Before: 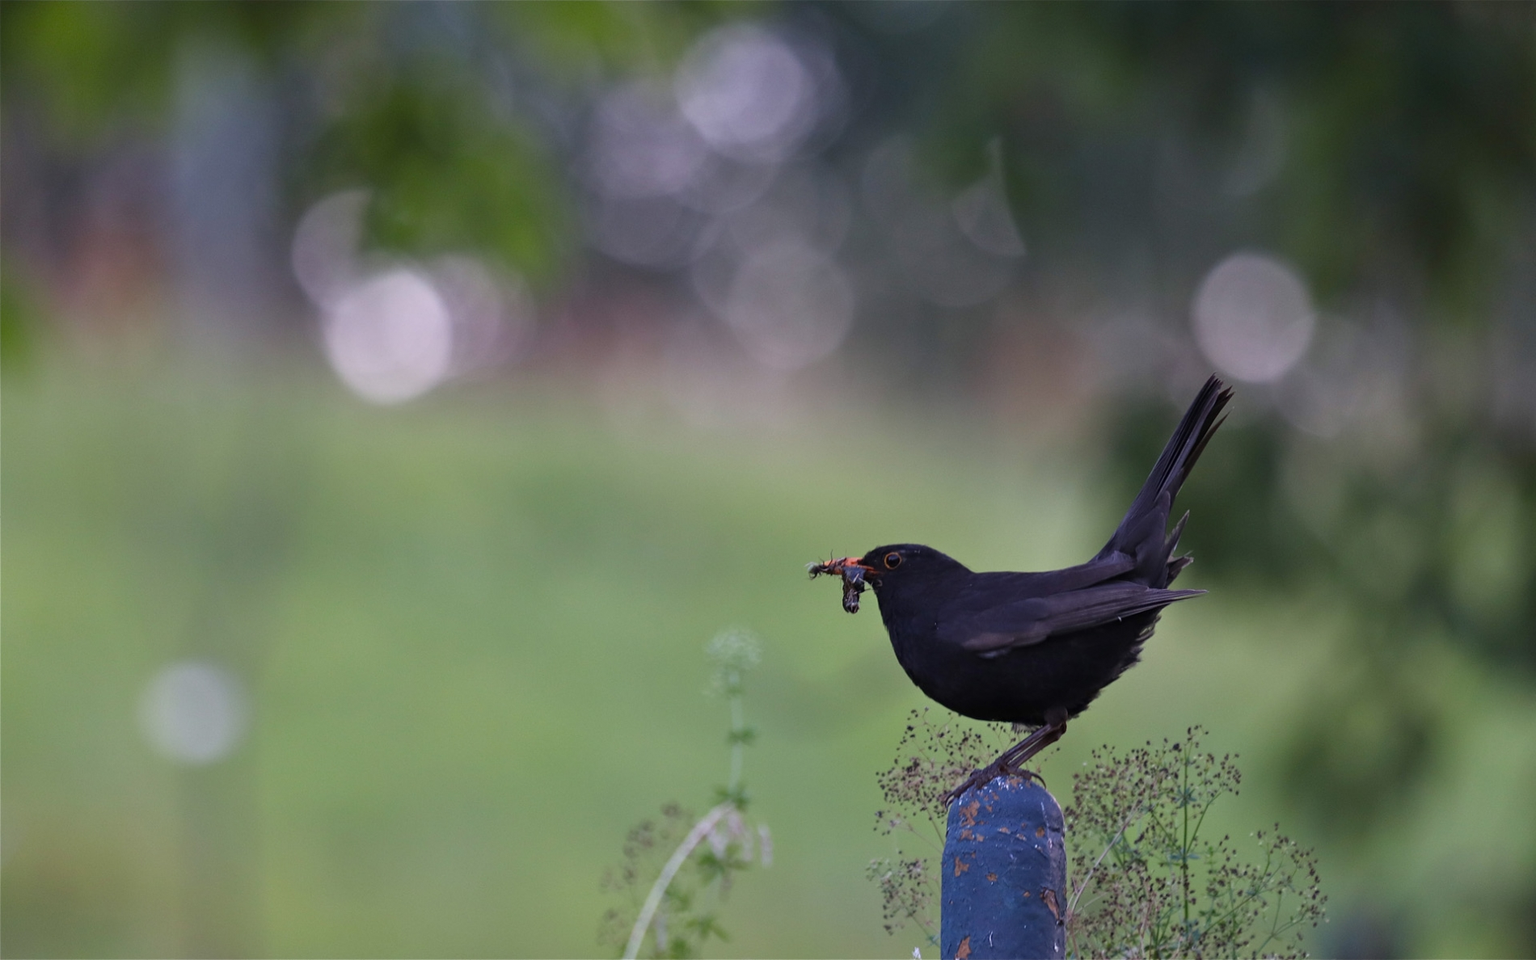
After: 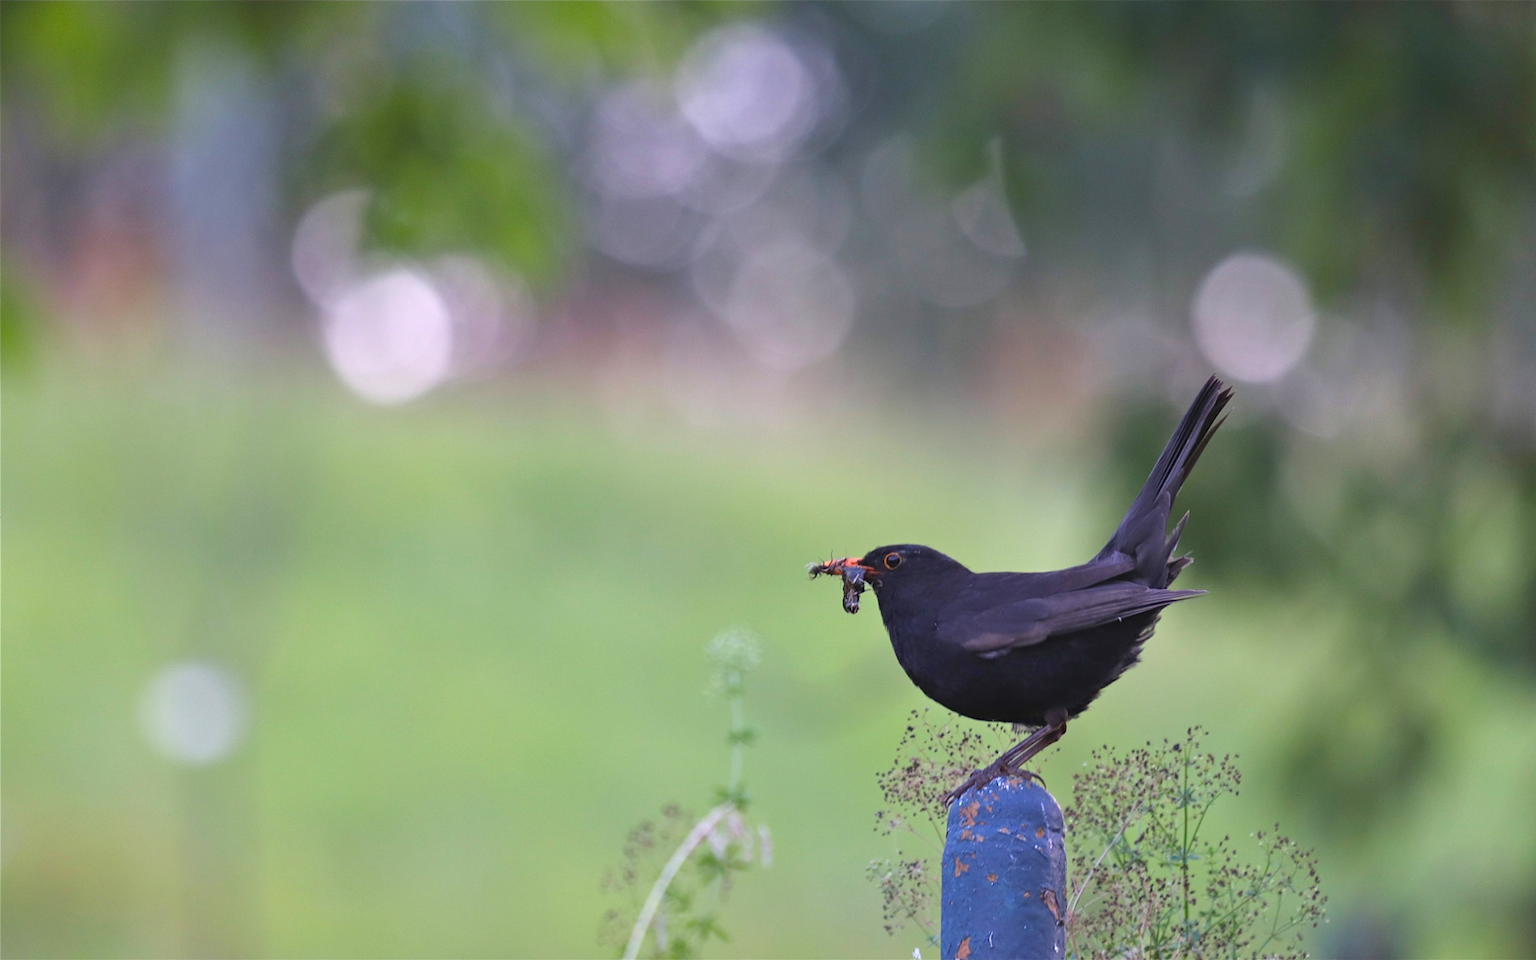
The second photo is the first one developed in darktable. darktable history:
contrast brightness saturation: contrast -0.1, brightness 0.05, saturation 0.08
exposure: black level correction 0.001, exposure 0.675 EV, compensate highlight preservation false
